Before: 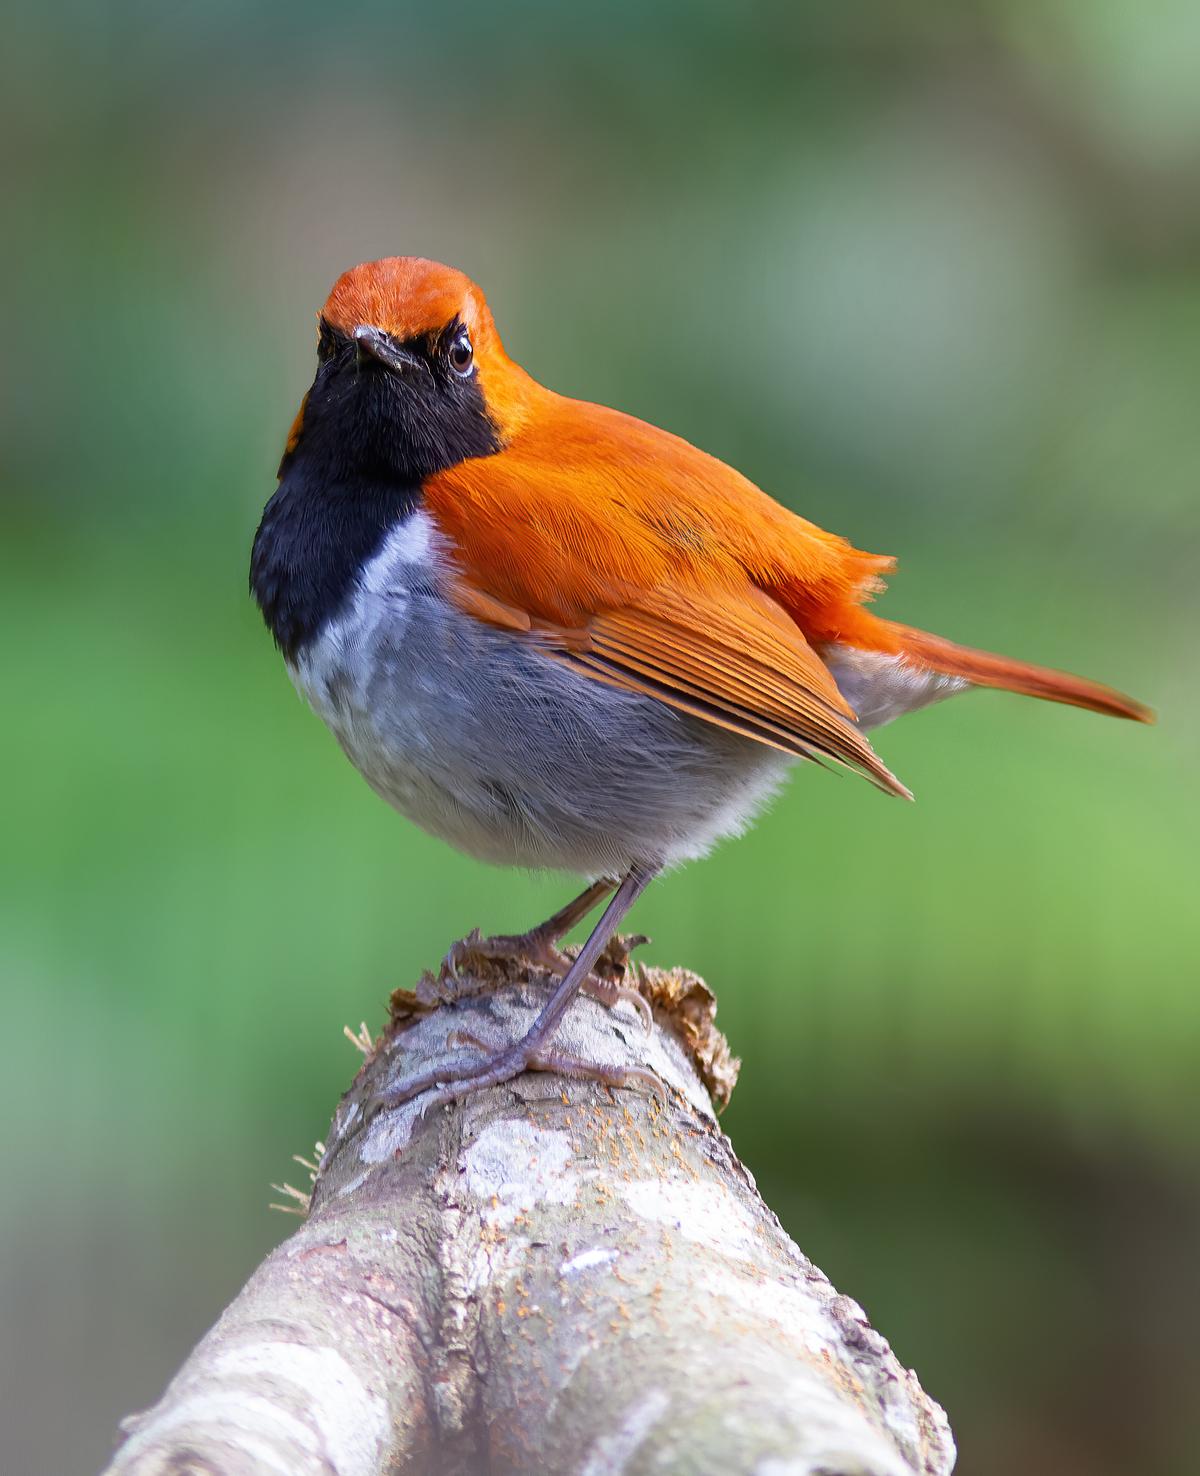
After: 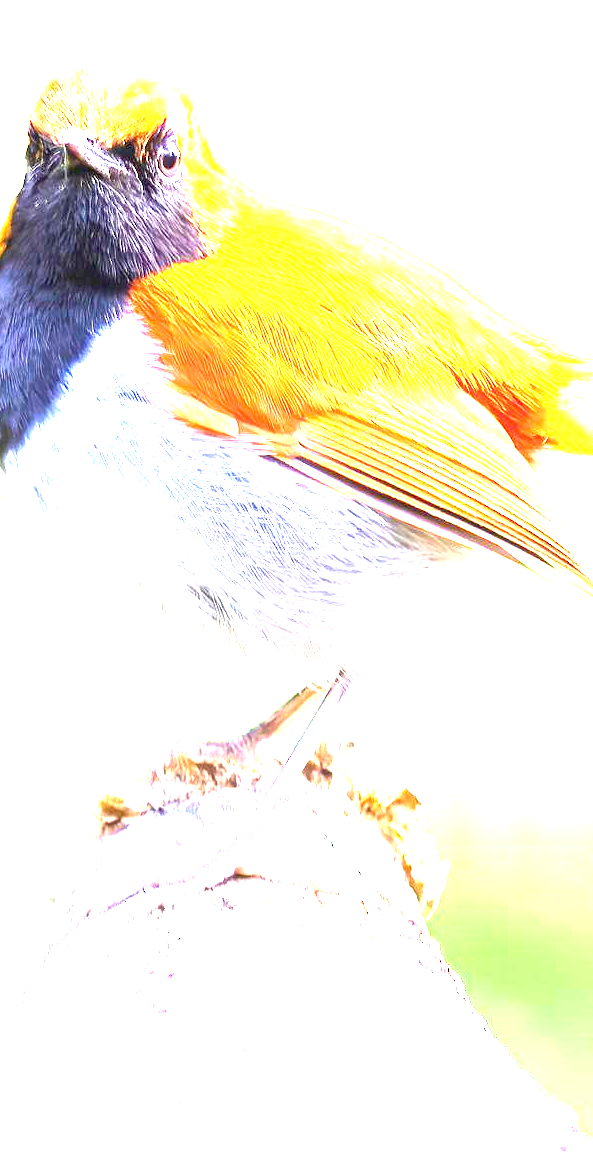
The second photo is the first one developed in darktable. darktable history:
crop and rotate: angle 0.02°, left 24.353%, top 13.219%, right 26.156%, bottom 8.224%
exposure: black level correction 0, exposure 4 EV, compensate exposure bias true, compensate highlight preservation false
